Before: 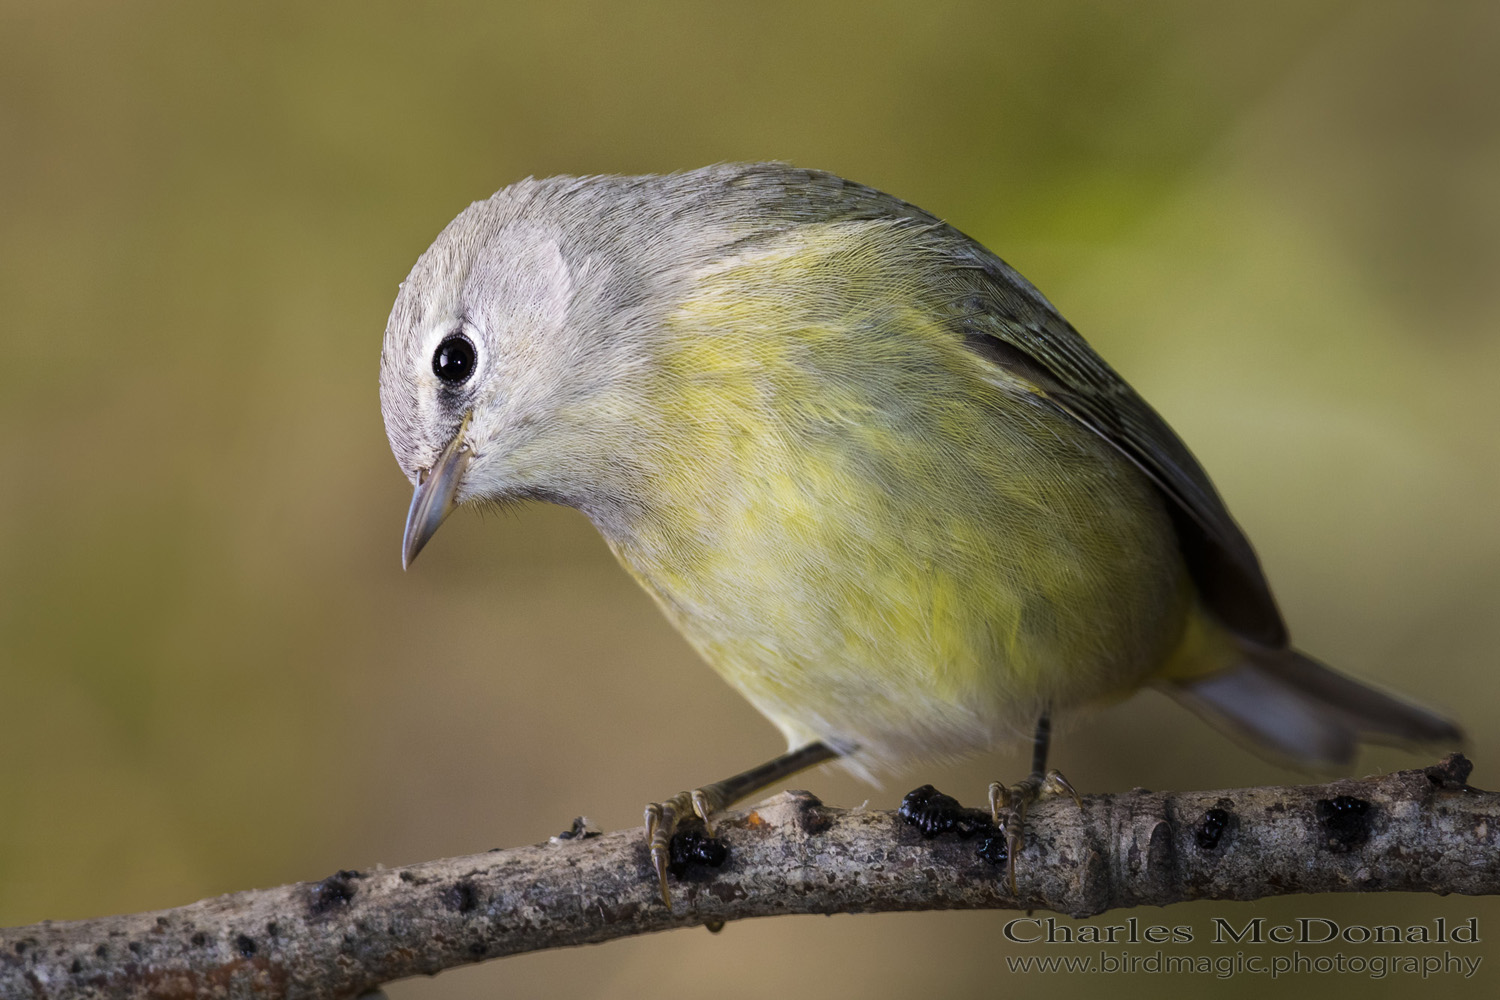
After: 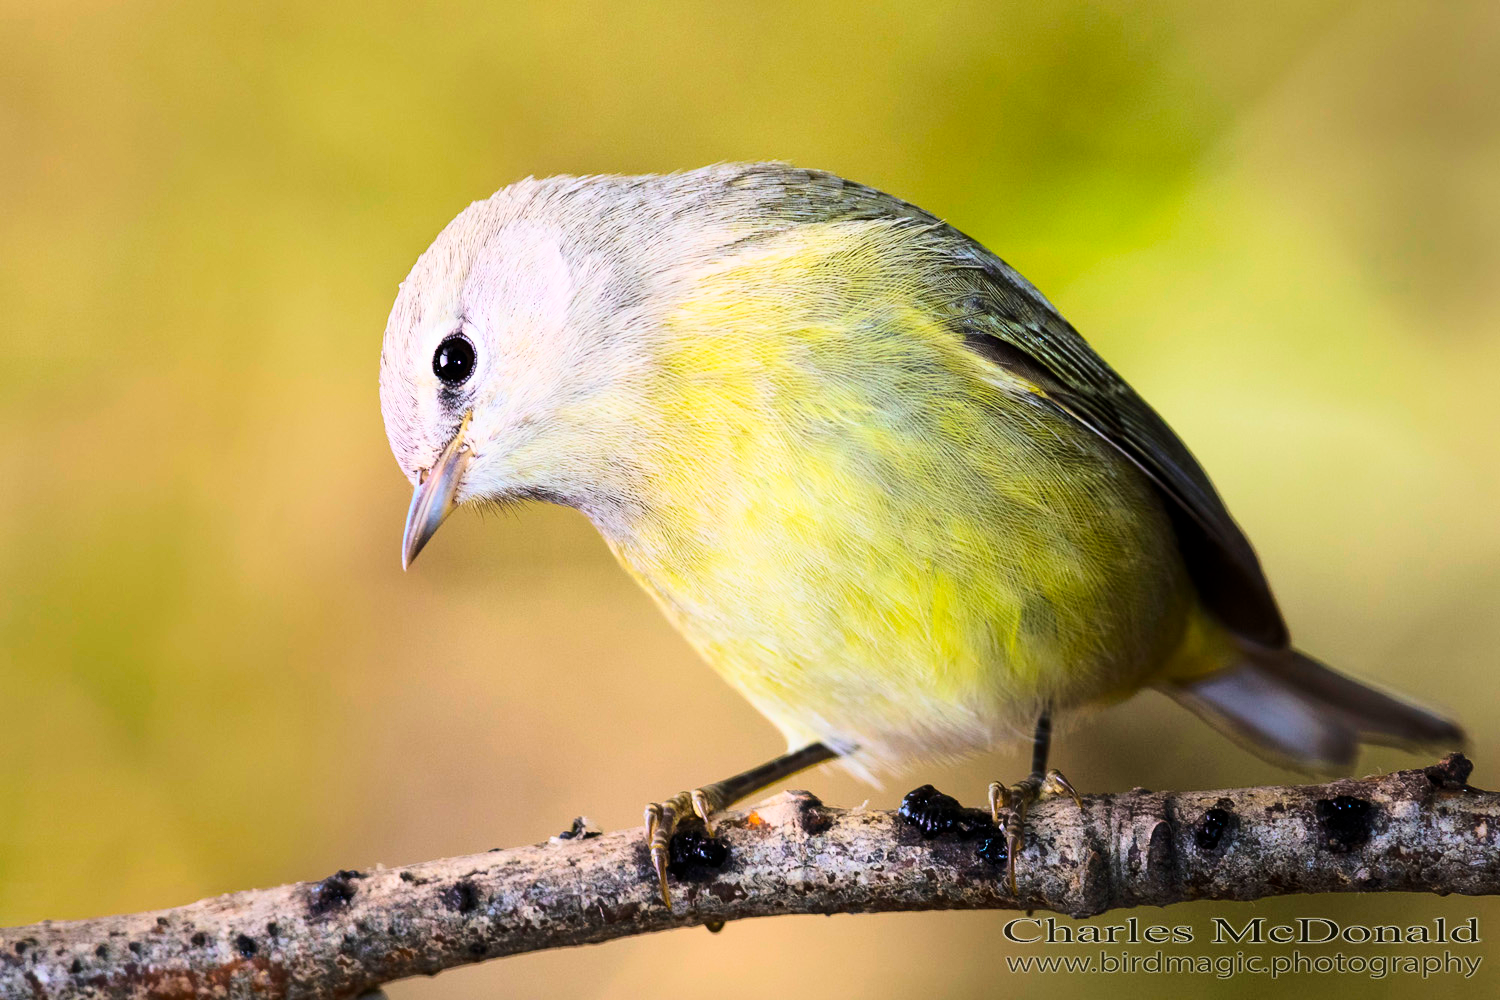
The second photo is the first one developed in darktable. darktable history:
contrast brightness saturation: saturation 0.175
tone curve: curves: ch0 [(0, 0) (0.003, 0.003) (0.011, 0.013) (0.025, 0.028) (0.044, 0.05) (0.069, 0.079) (0.1, 0.113) (0.136, 0.154) (0.177, 0.201) (0.224, 0.268) (0.277, 0.38) (0.335, 0.486) (0.399, 0.588) (0.468, 0.688) (0.543, 0.787) (0.623, 0.854) (0.709, 0.916) (0.801, 0.957) (0.898, 0.978) (1, 1)], color space Lab, linked channels, preserve colors none
